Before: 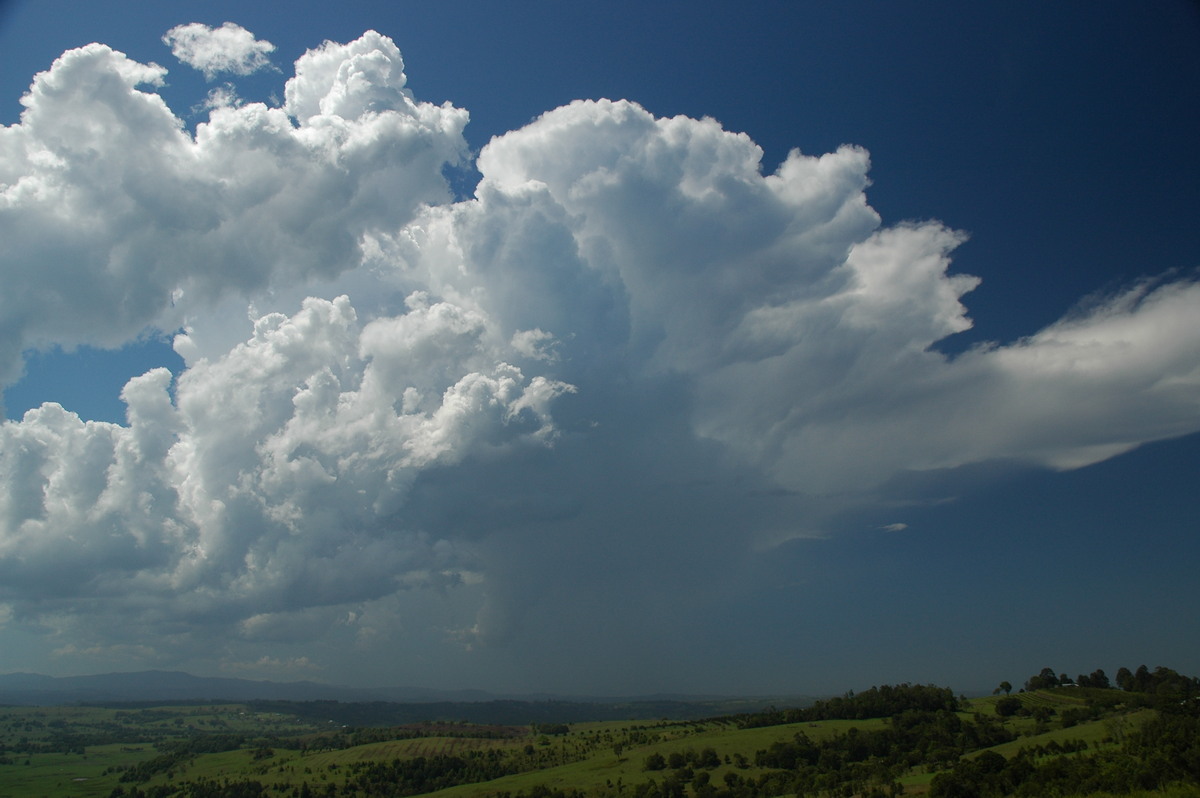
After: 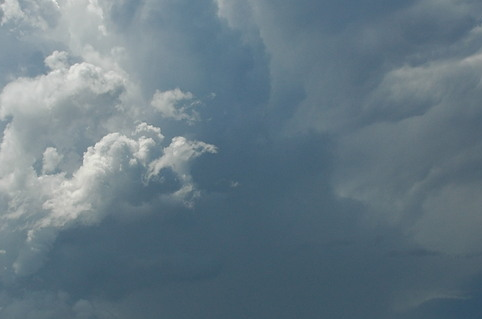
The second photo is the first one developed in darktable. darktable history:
crop: left 30.013%, top 30.176%, right 29.74%, bottom 29.724%
